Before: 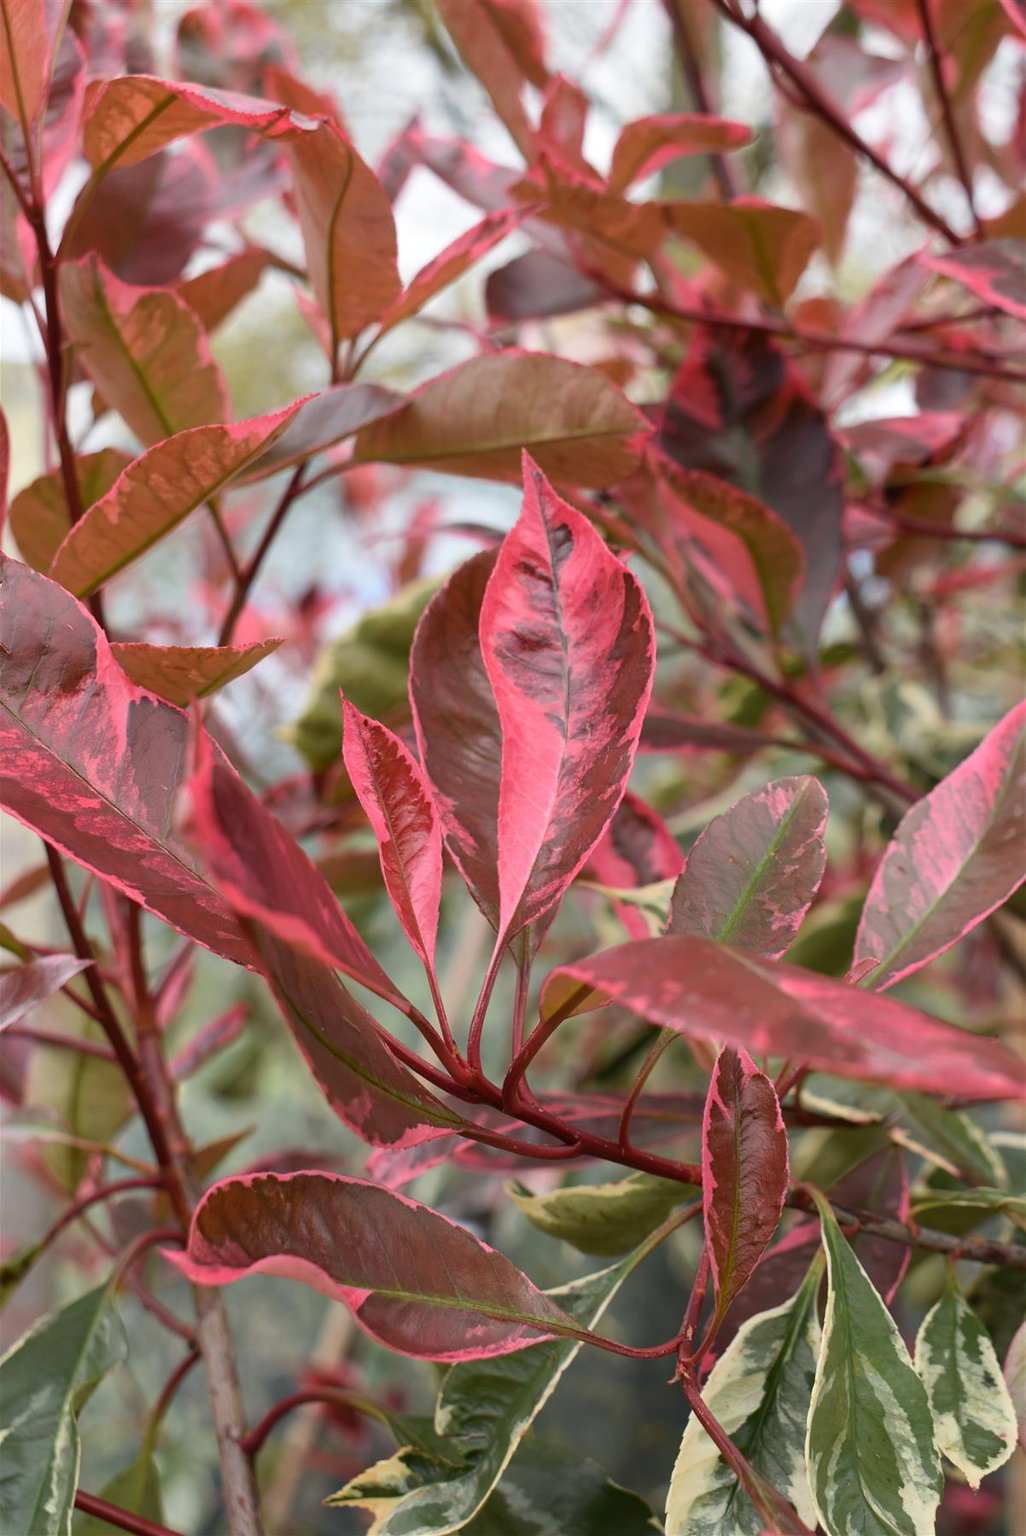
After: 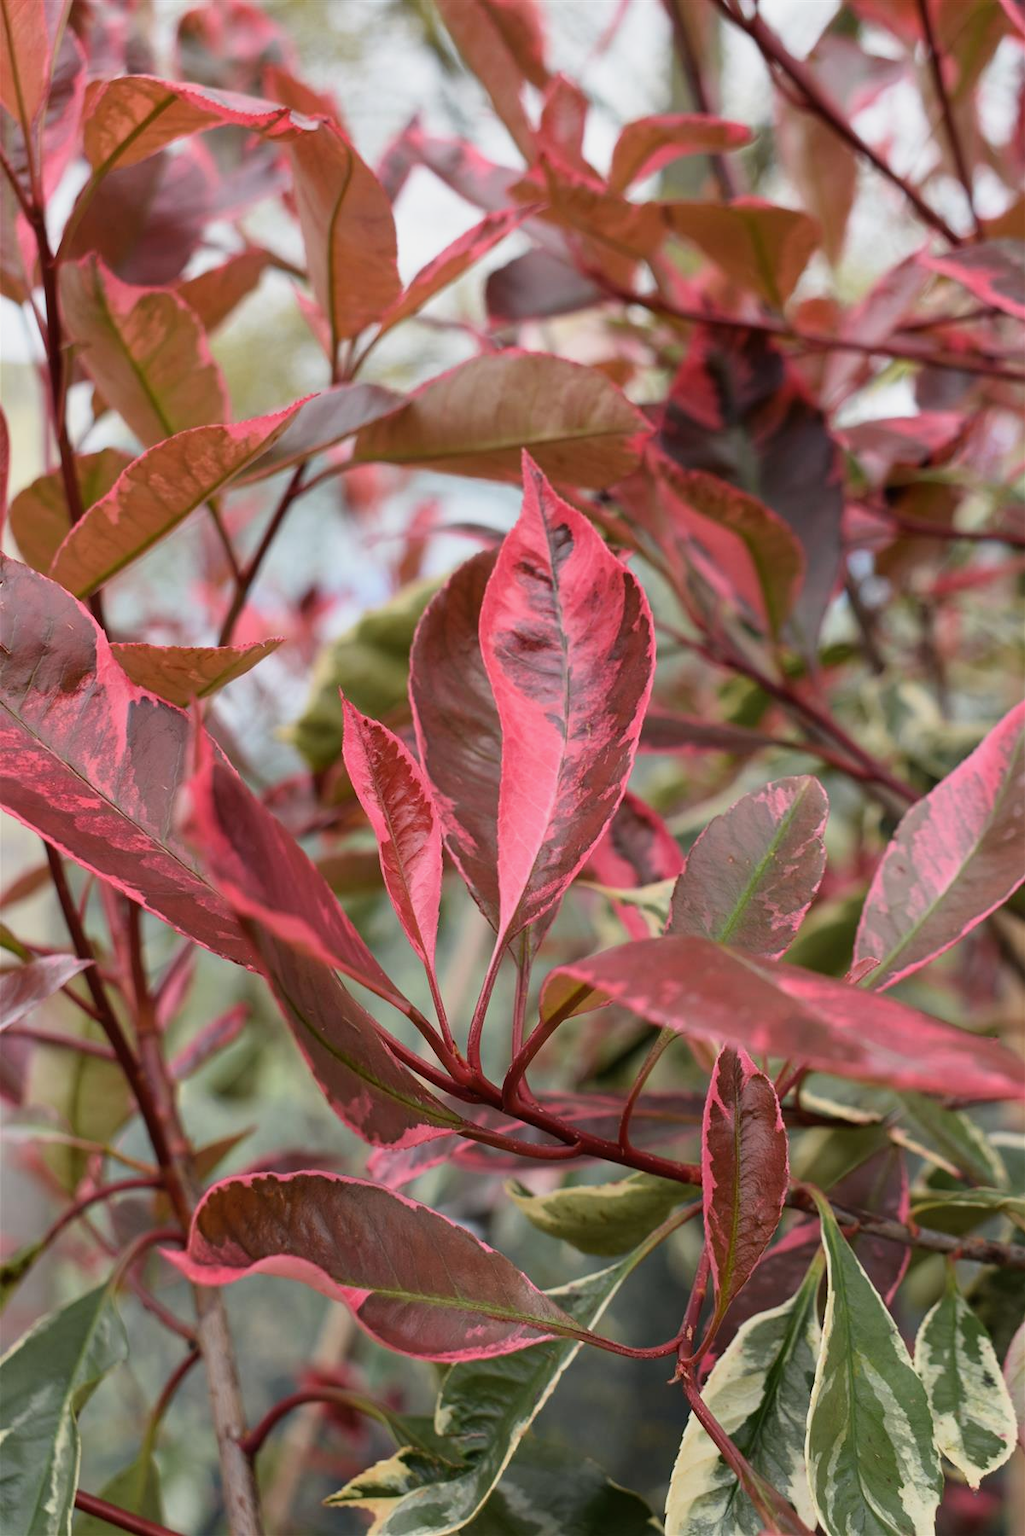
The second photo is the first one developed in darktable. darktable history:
filmic rgb: black relative exposure -9.53 EV, white relative exposure 3.05 EV, hardness 6.17
